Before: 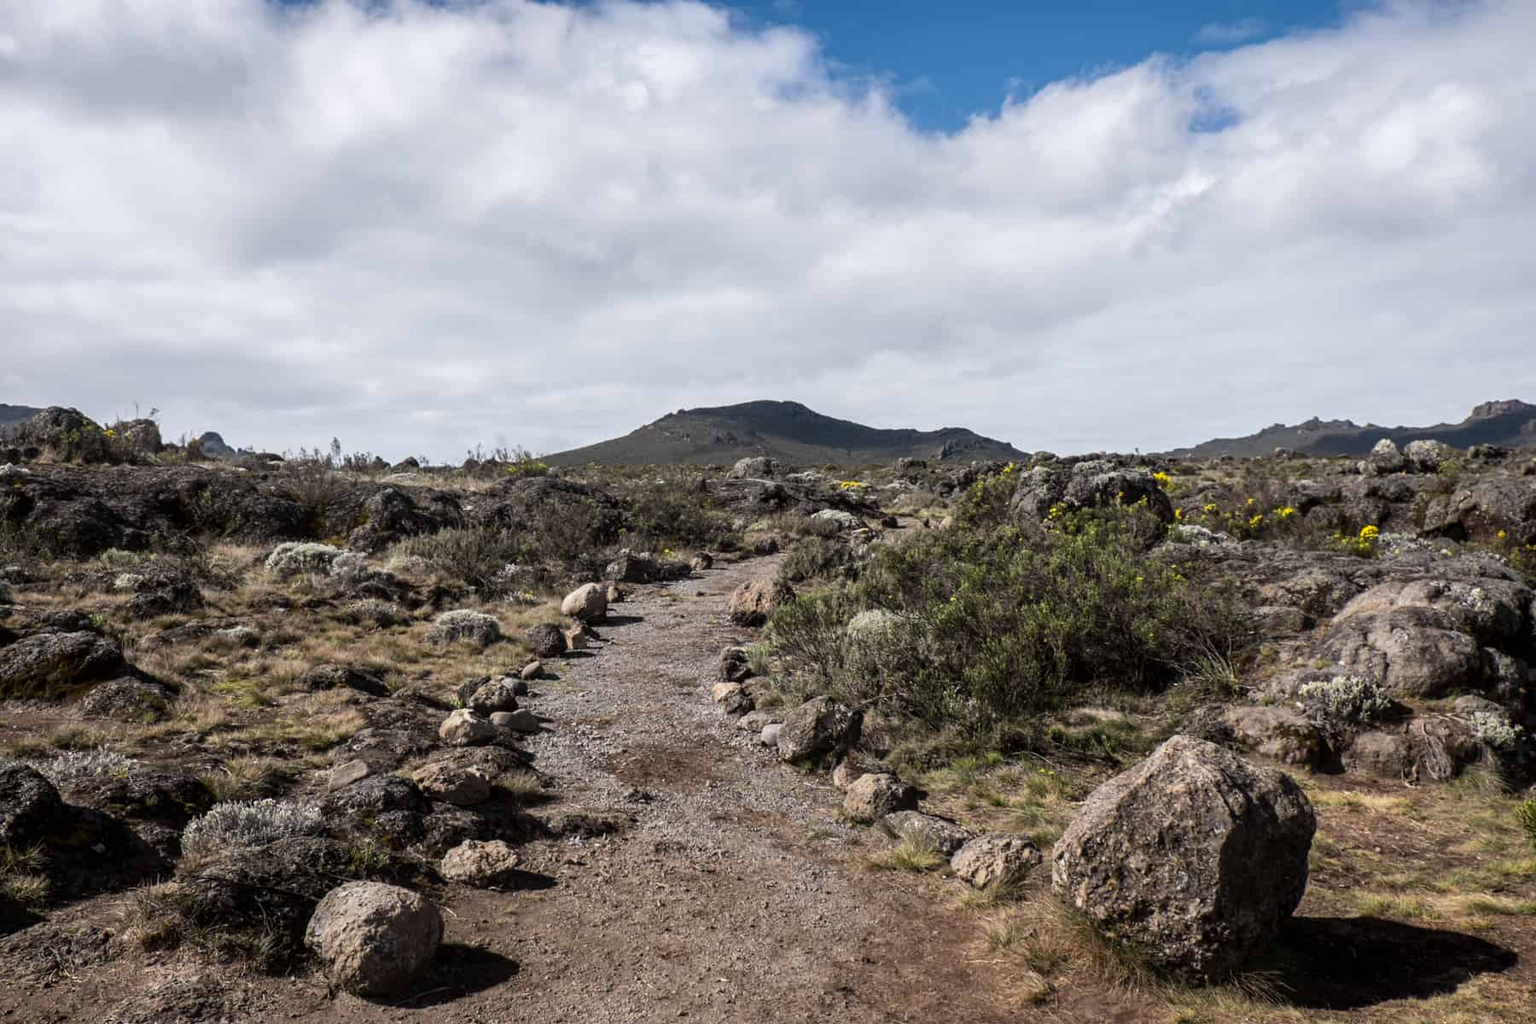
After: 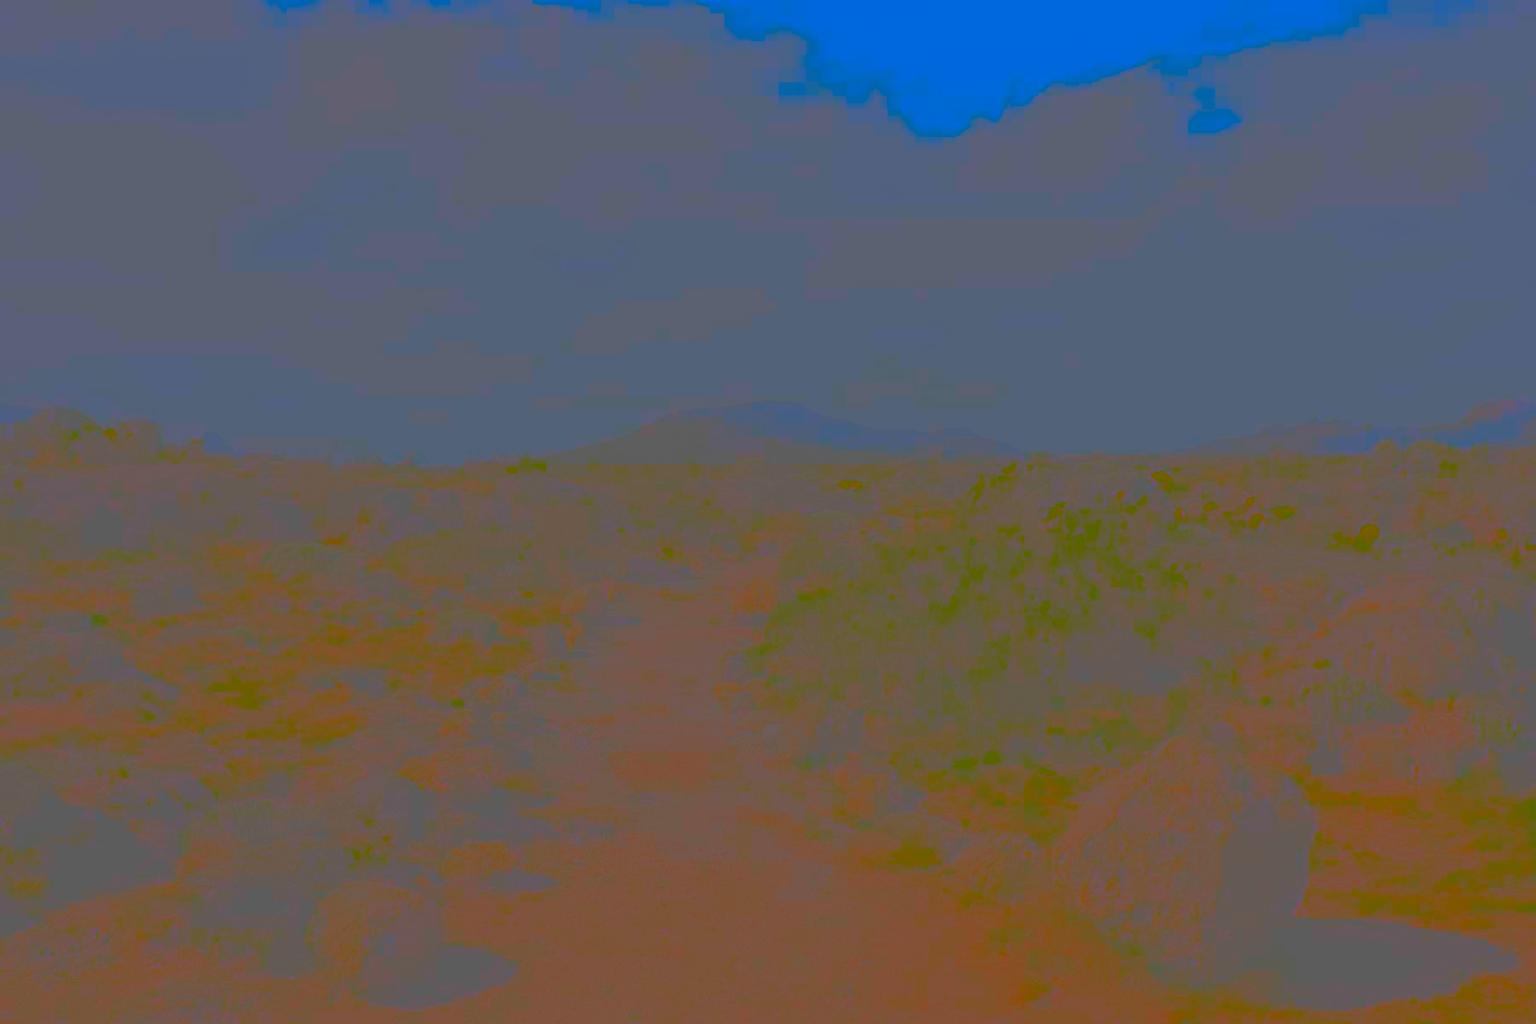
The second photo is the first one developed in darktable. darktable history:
exposure: exposure 0.509 EV, compensate highlight preservation false
sharpen: radius 1.862, amount 0.393, threshold 1.529
contrast brightness saturation: contrast -0.981, brightness -0.163, saturation 0.757
